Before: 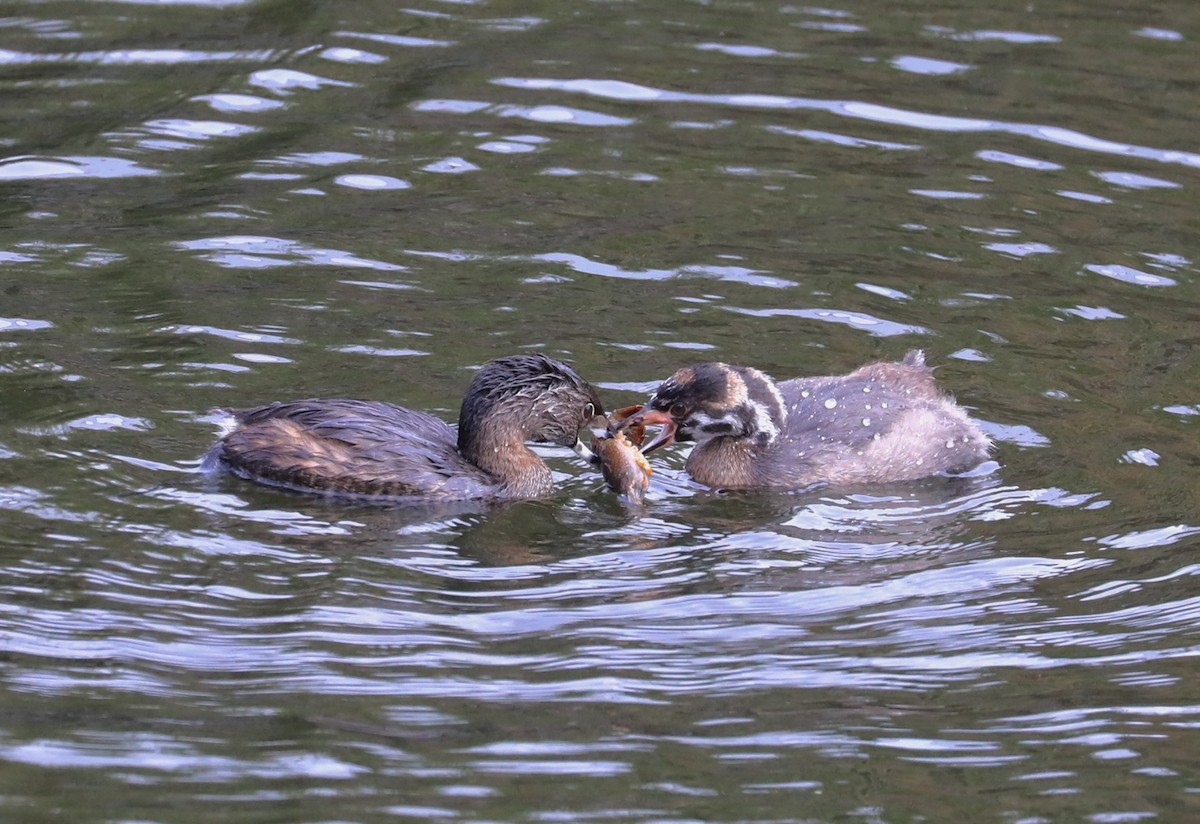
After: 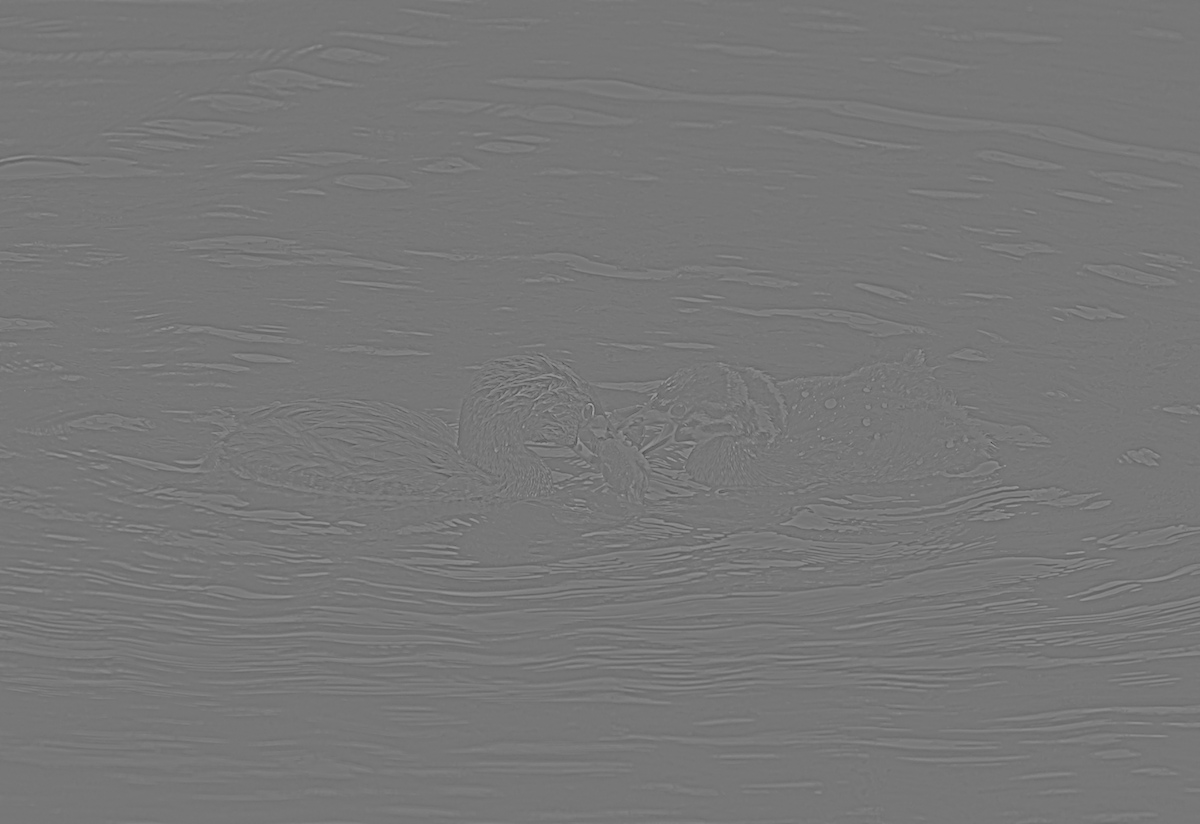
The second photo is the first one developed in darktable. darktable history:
tone equalizer: on, module defaults
monochrome: on, module defaults
highpass: sharpness 5.84%, contrast boost 8.44%
